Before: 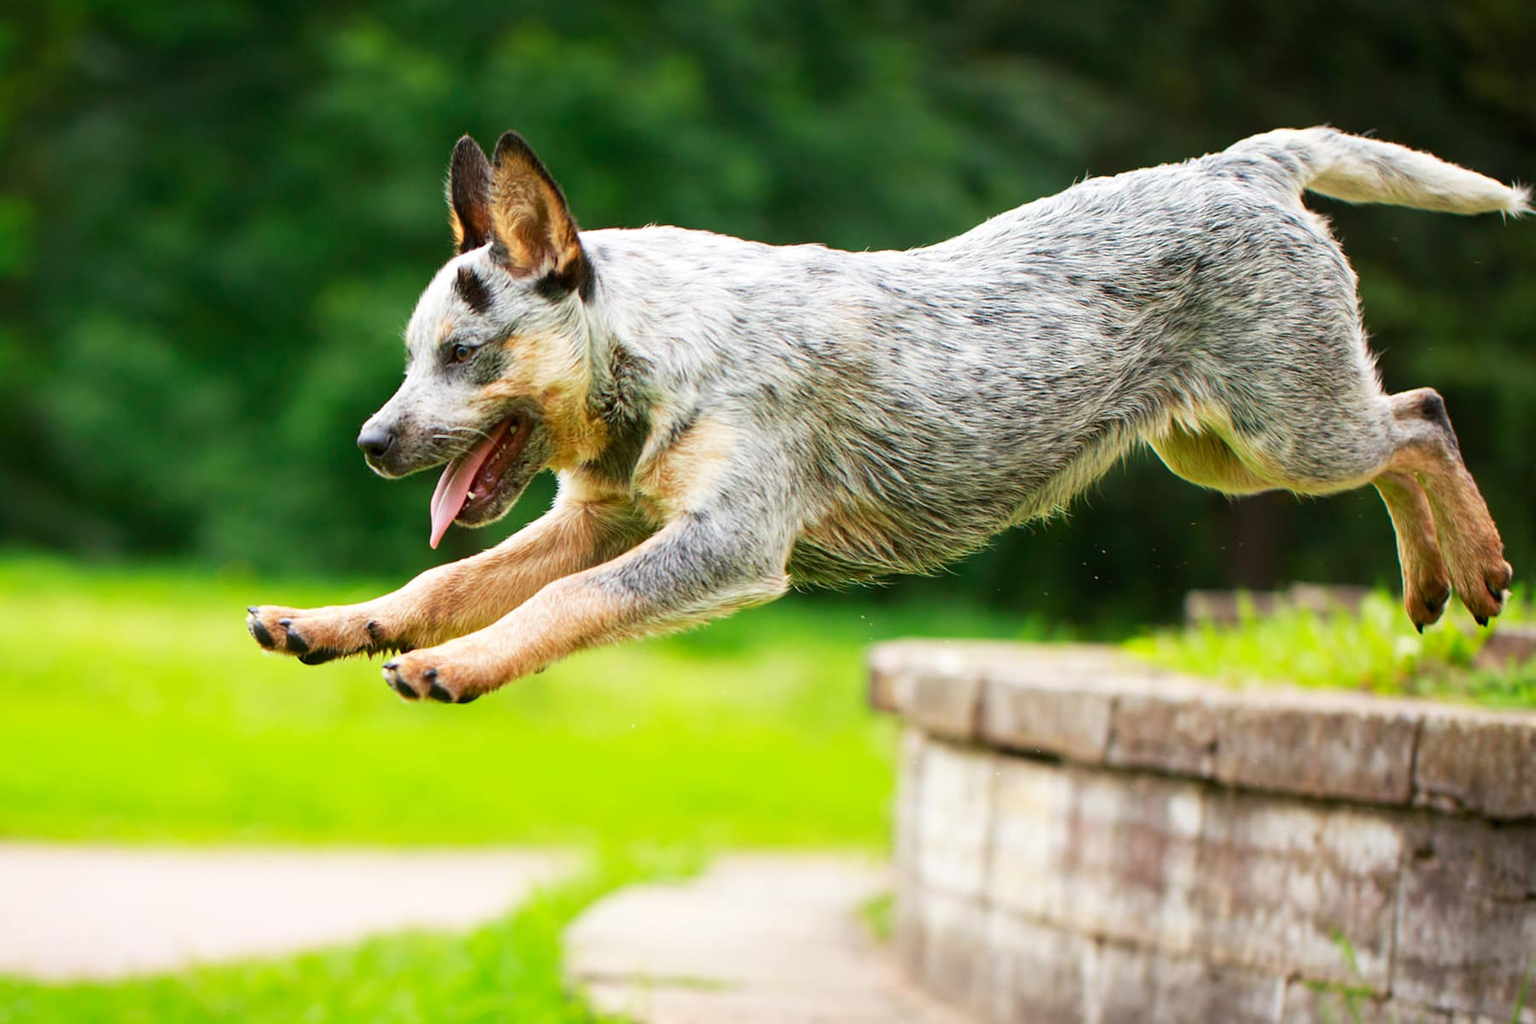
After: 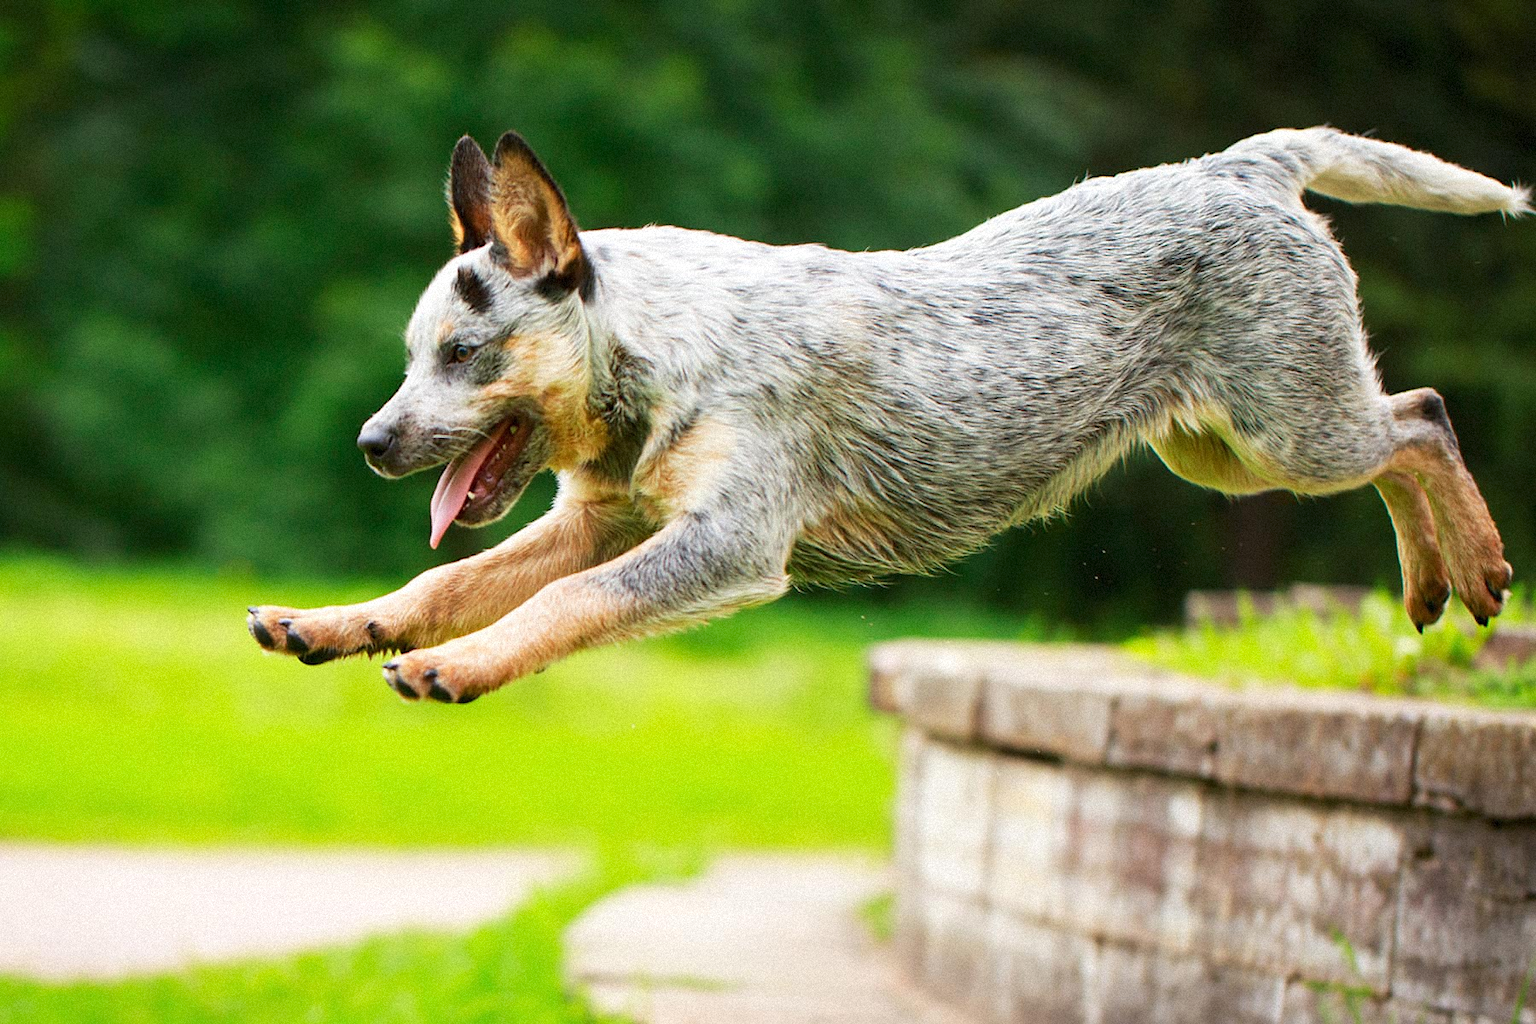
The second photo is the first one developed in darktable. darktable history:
exposure: compensate highlight preservation false
grain: mid-tones bias 0%
